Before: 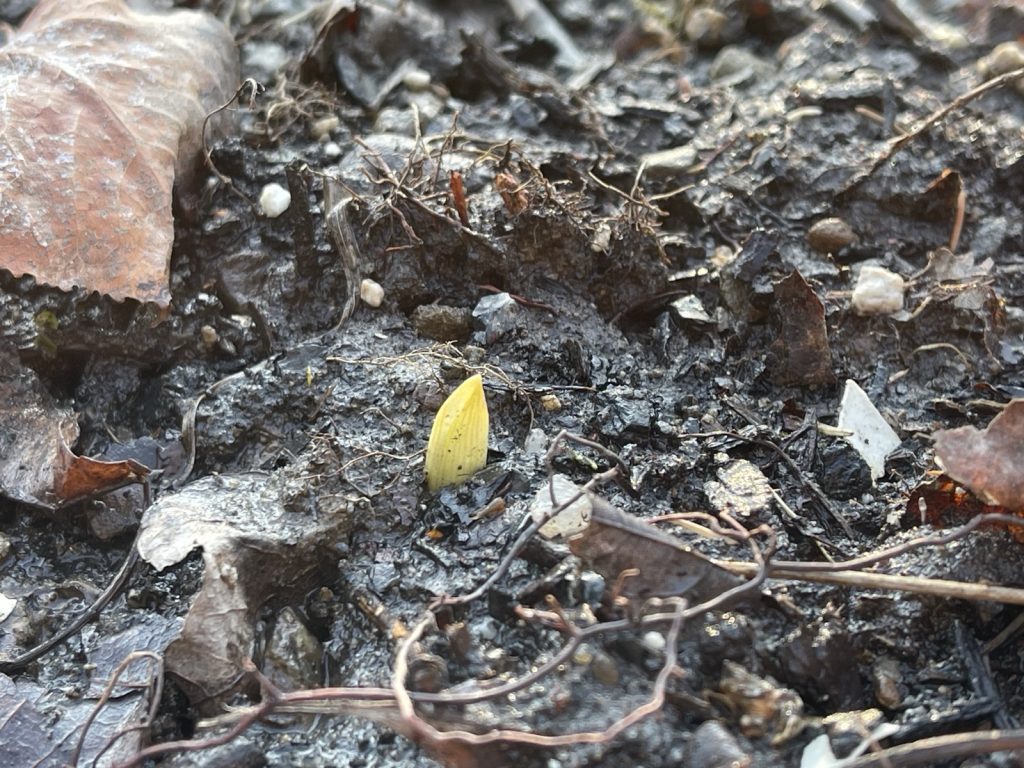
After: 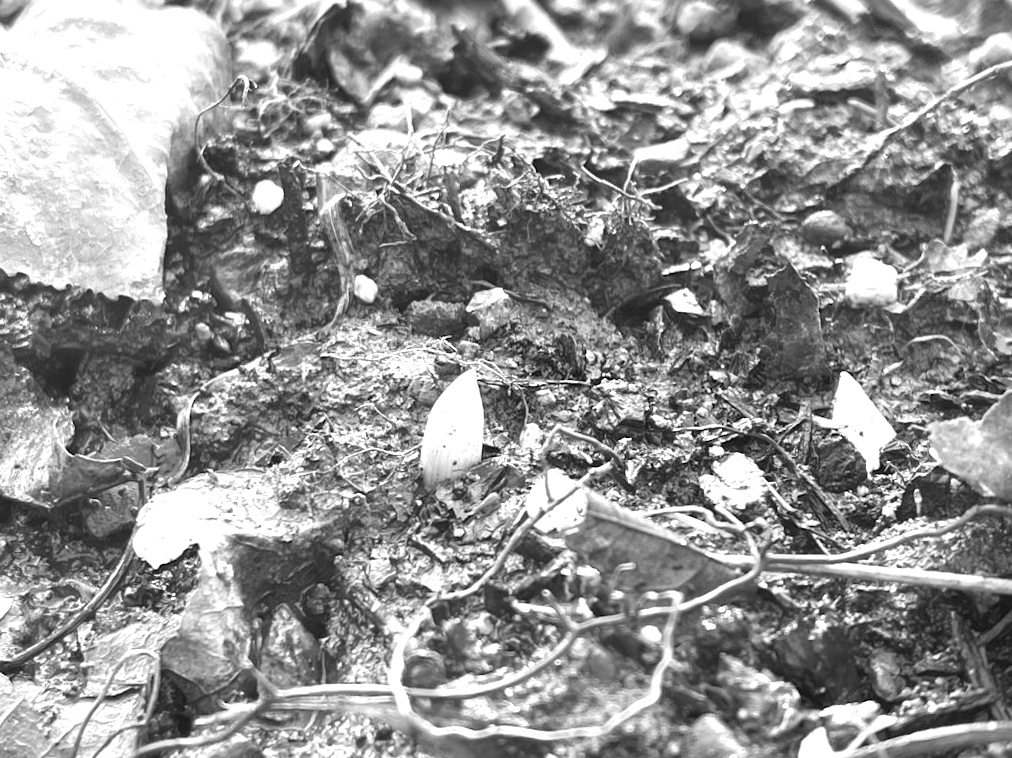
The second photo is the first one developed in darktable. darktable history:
exposure: exposure 1 EV, compensate highlight preservation false
rotate and perspective: rotation -0.45°, automatic cropping original format, crop left 0.008, crop right 0.992, crop top 0.012, crop bottom 0.988
monochrome: on, module defaults
